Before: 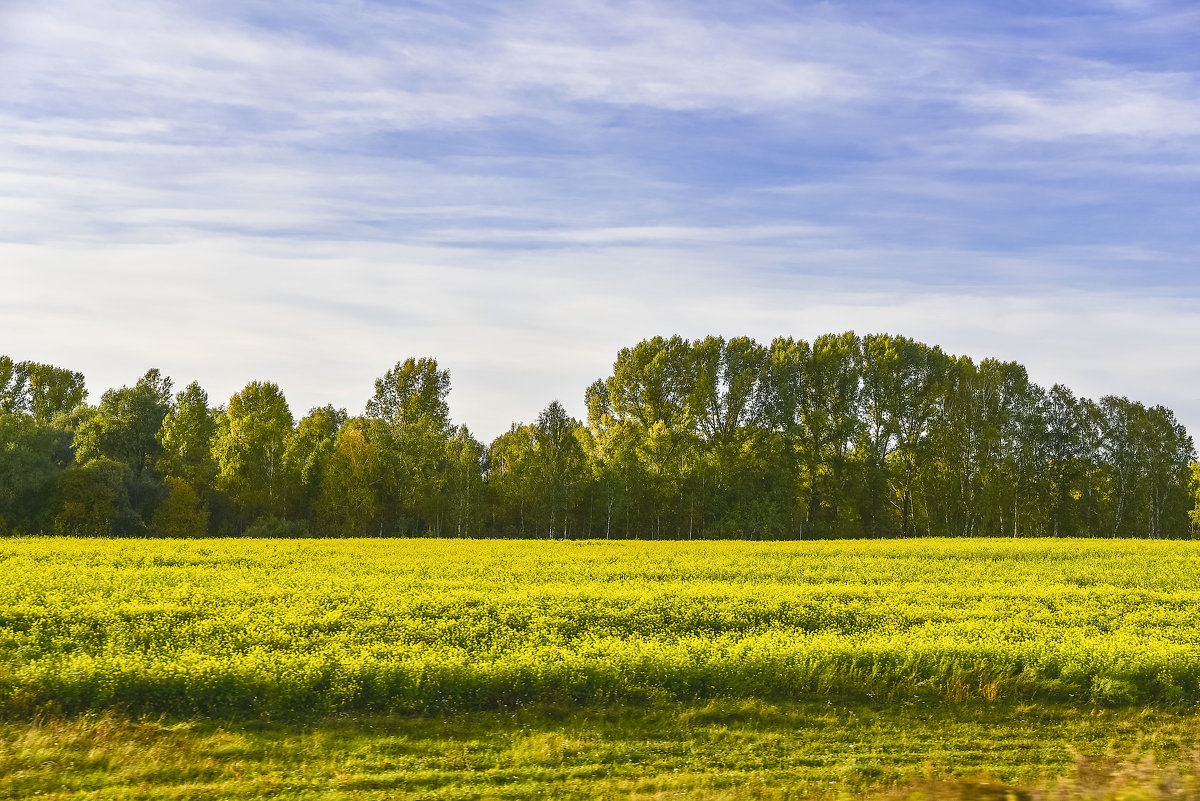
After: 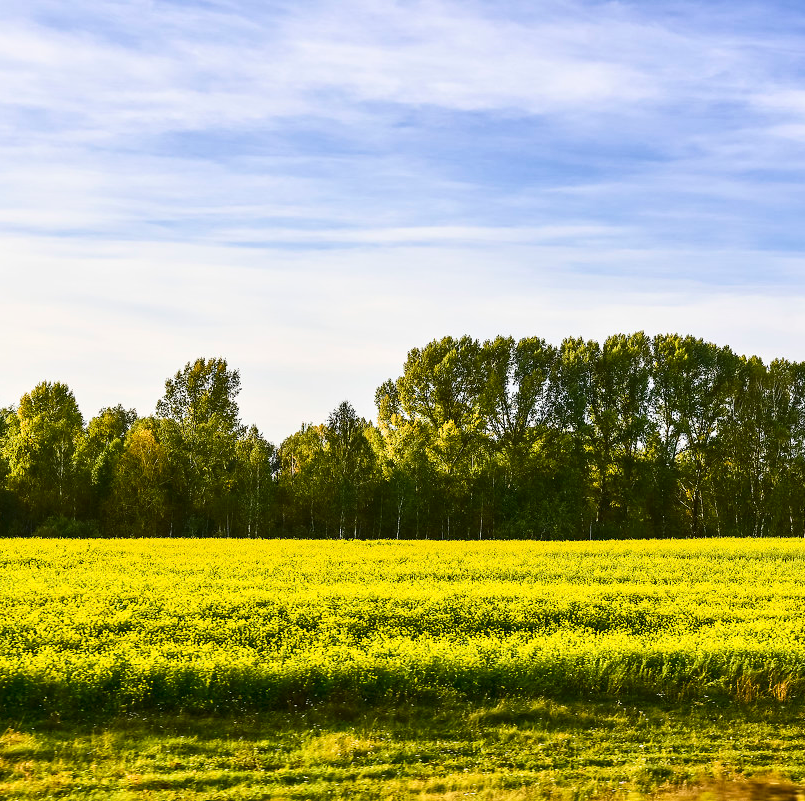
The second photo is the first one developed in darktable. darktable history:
crop and rotate: left 17.557%, right 15.35%
contrast brightness saturation: contrast 0.272
